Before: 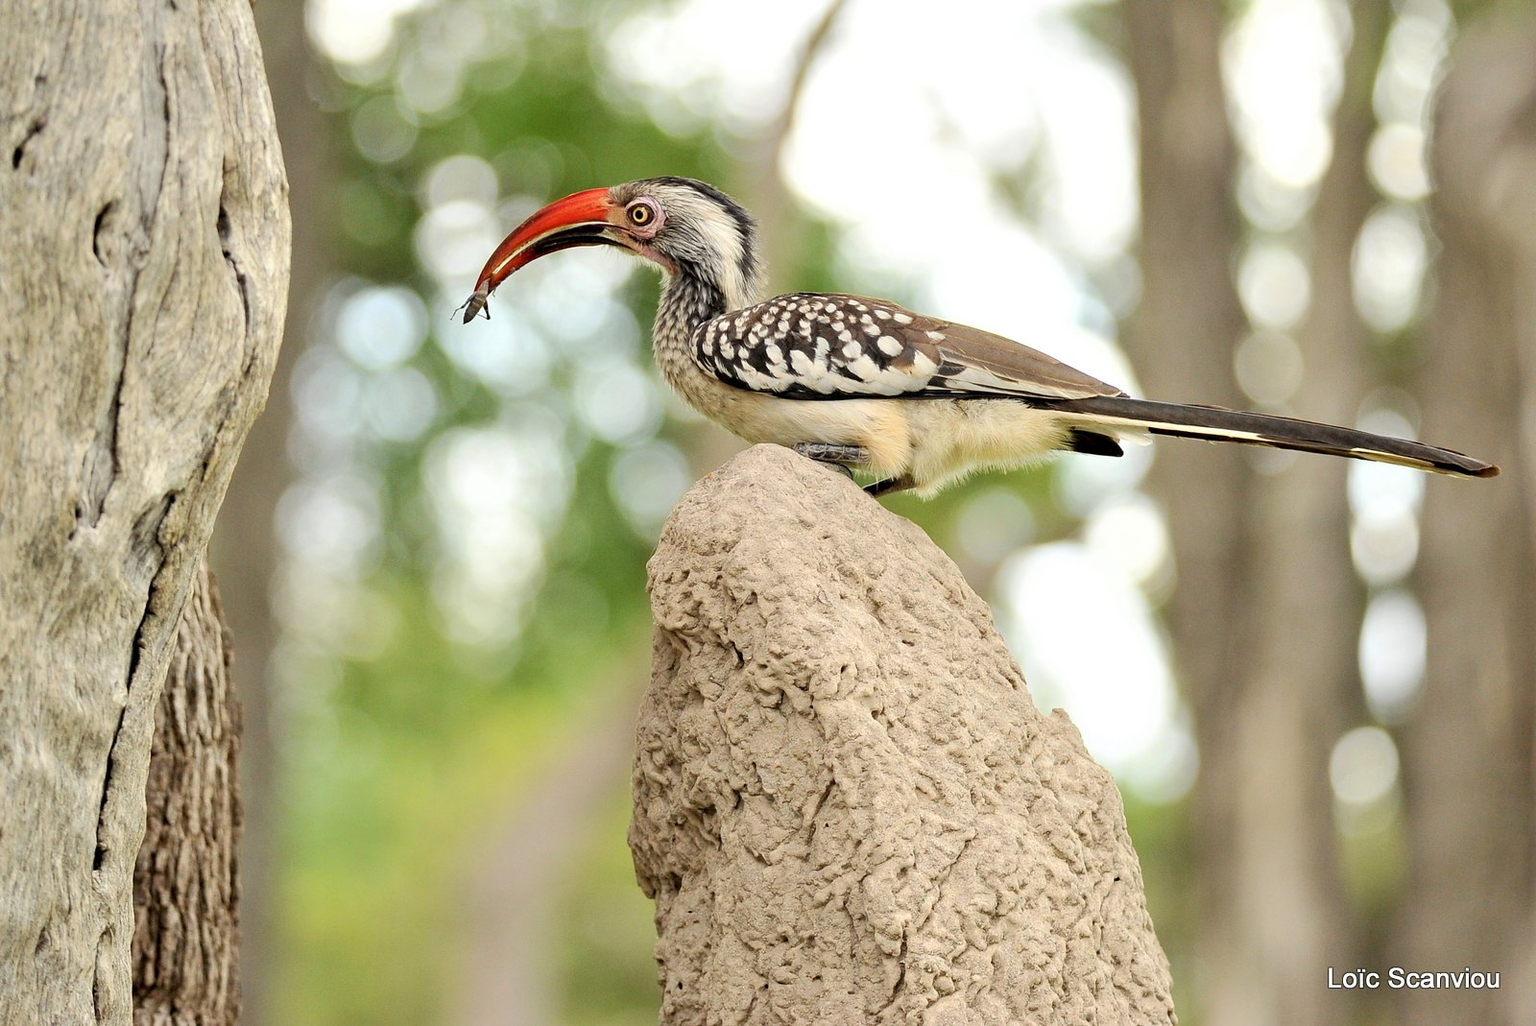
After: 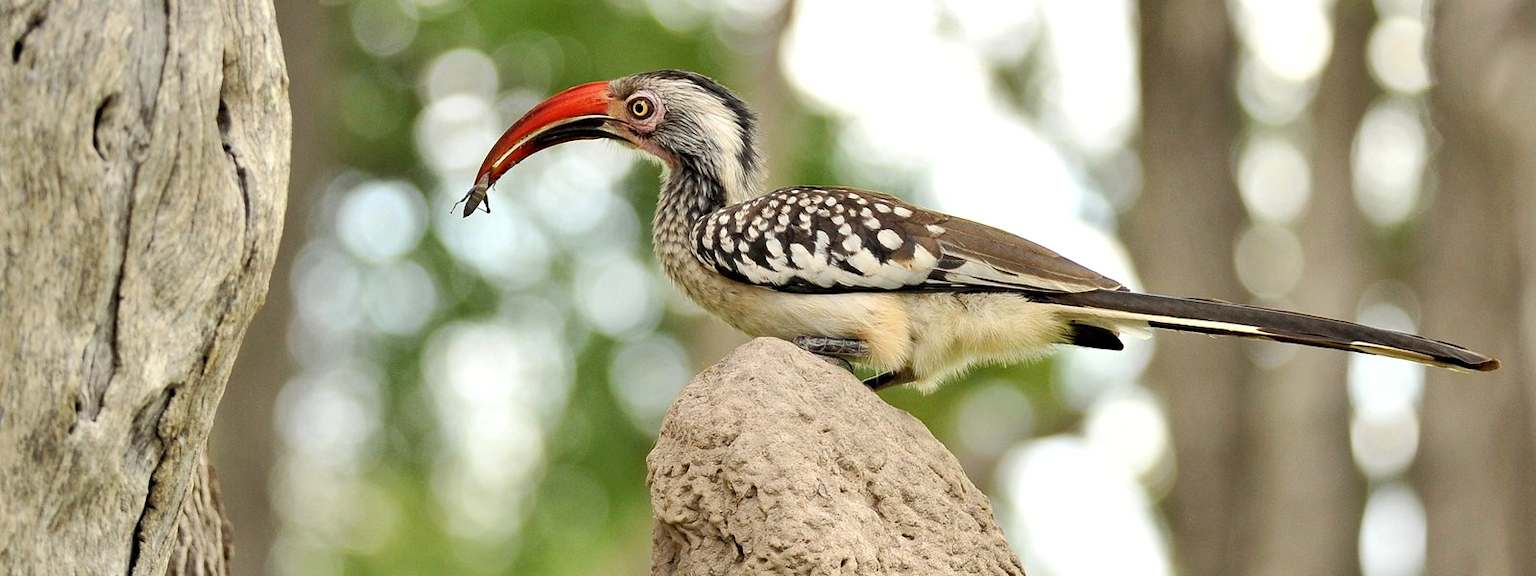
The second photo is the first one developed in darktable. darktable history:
crop and rotate: top 10.423%, bottom 33.307%
shadows and highlights: shadows 13.53, white point adjustment 1.11, soften with gaussian
